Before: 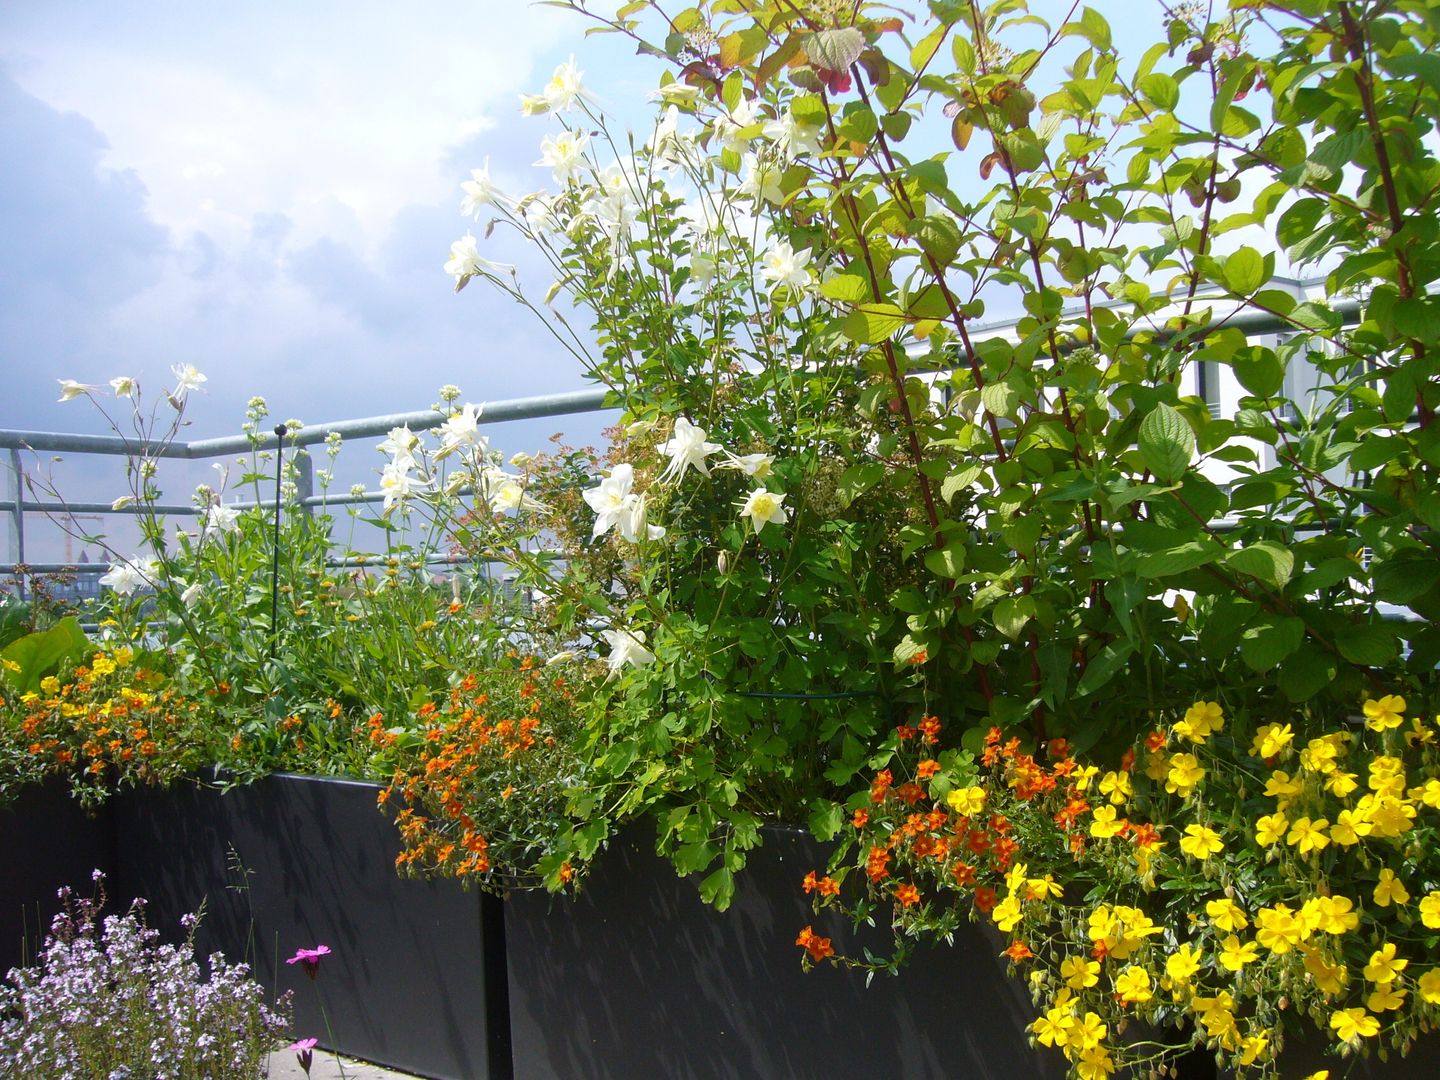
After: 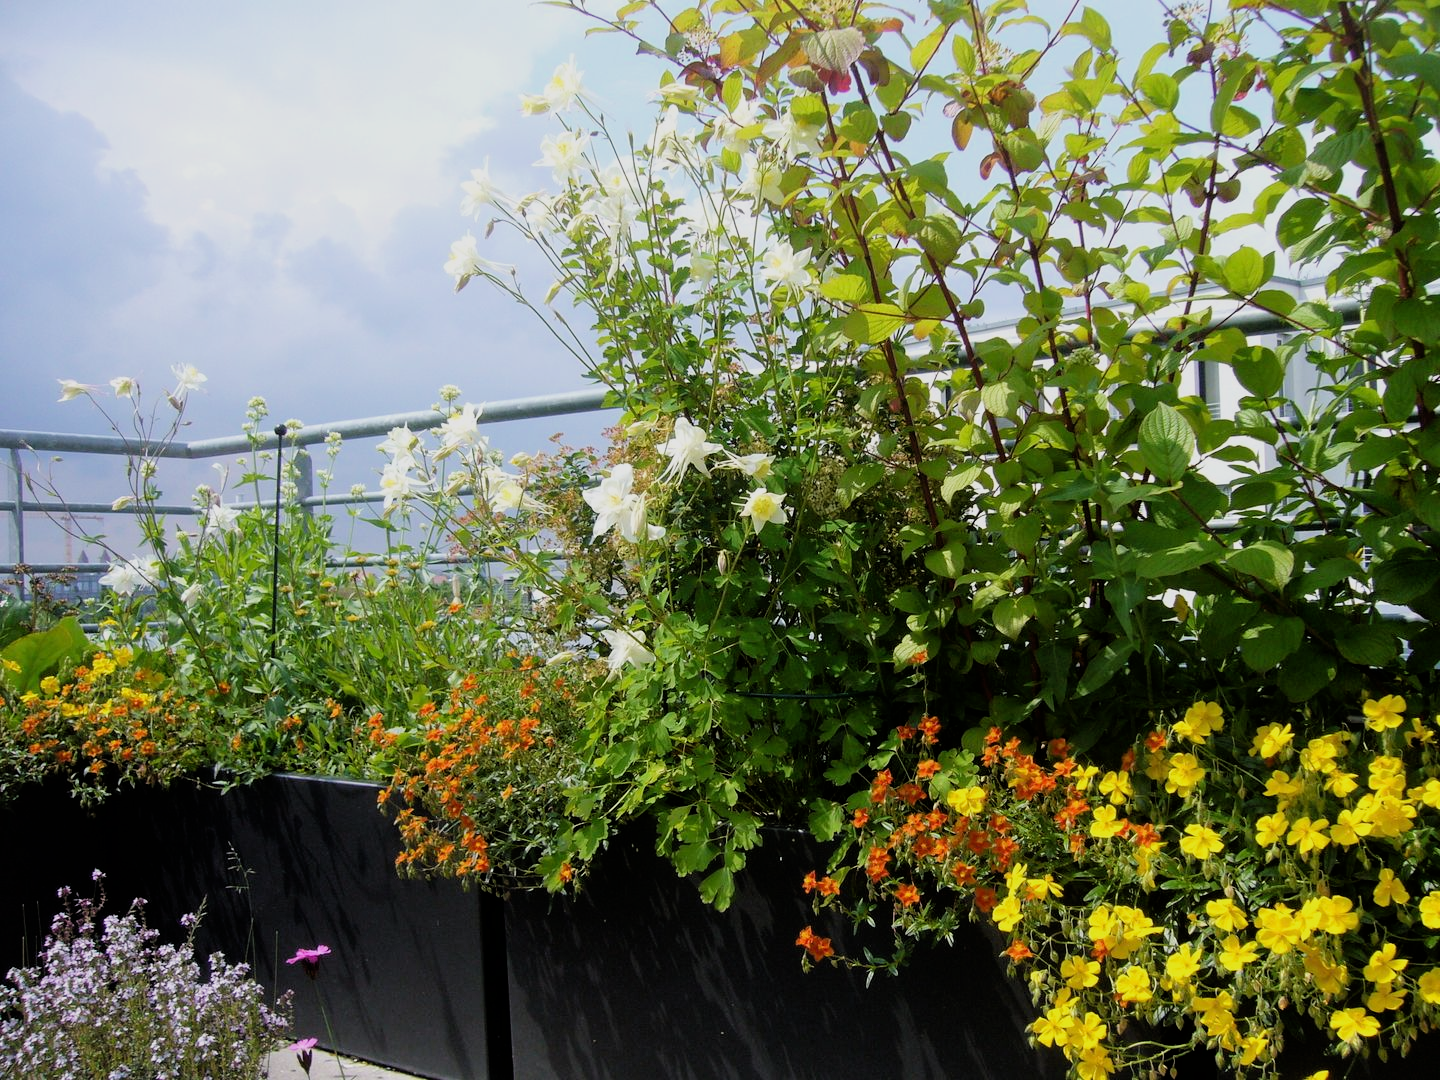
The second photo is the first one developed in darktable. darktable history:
filmic rgb: black relative exposure -7.74 EV, white relative exposure 4.36 EV, threshold 2.97 EV, hardness 3.76, latitude 50.19%, contrast 1.101, enable highlight reconstruction true
